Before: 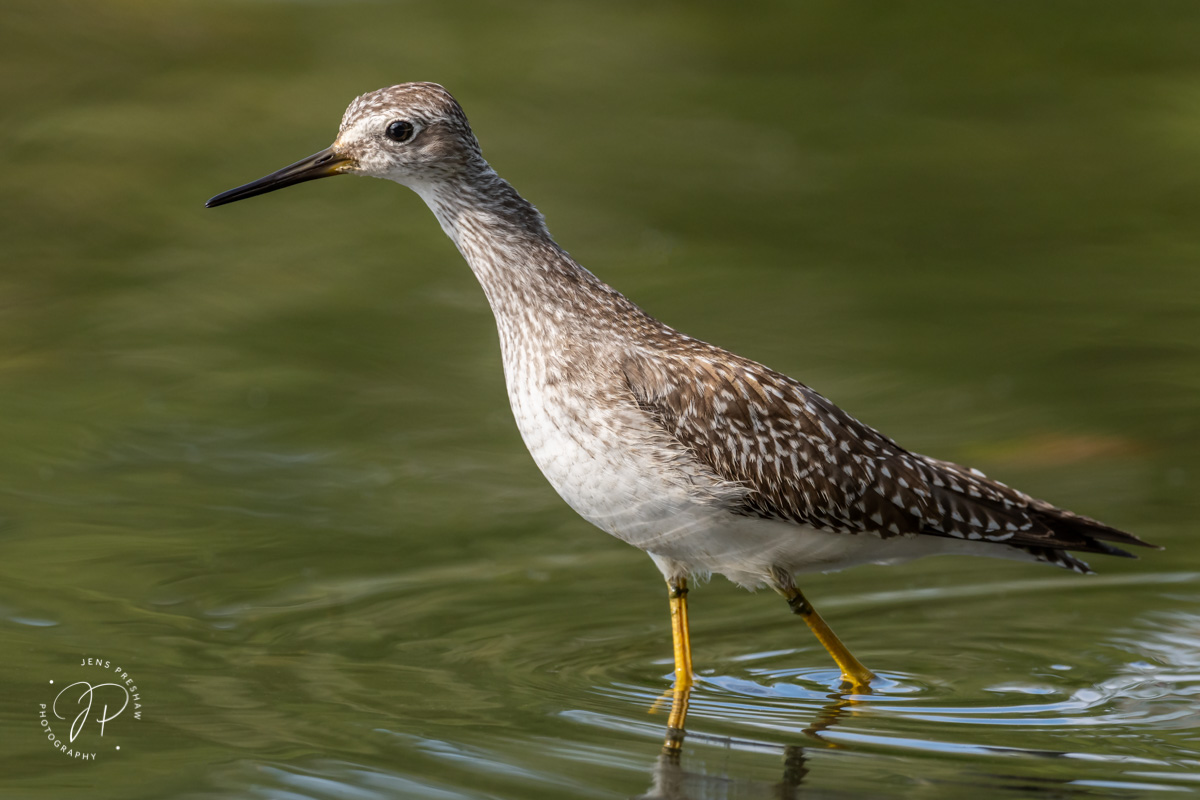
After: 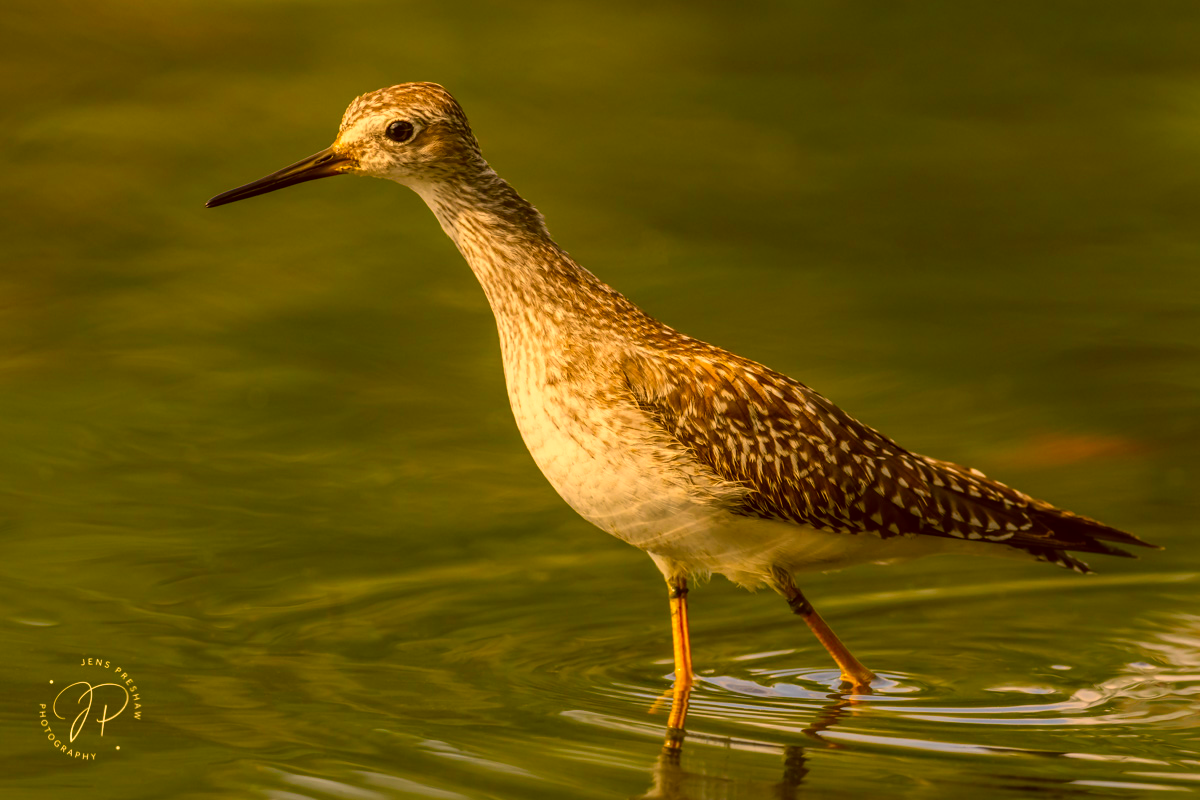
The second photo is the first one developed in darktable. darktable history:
contrast brightness saturation: contrast 0.073
color correction: highlights a* 10.96, highlights b* 30.62, shadows a* 2.62, shadows b* 16.73, saturation 1.73
